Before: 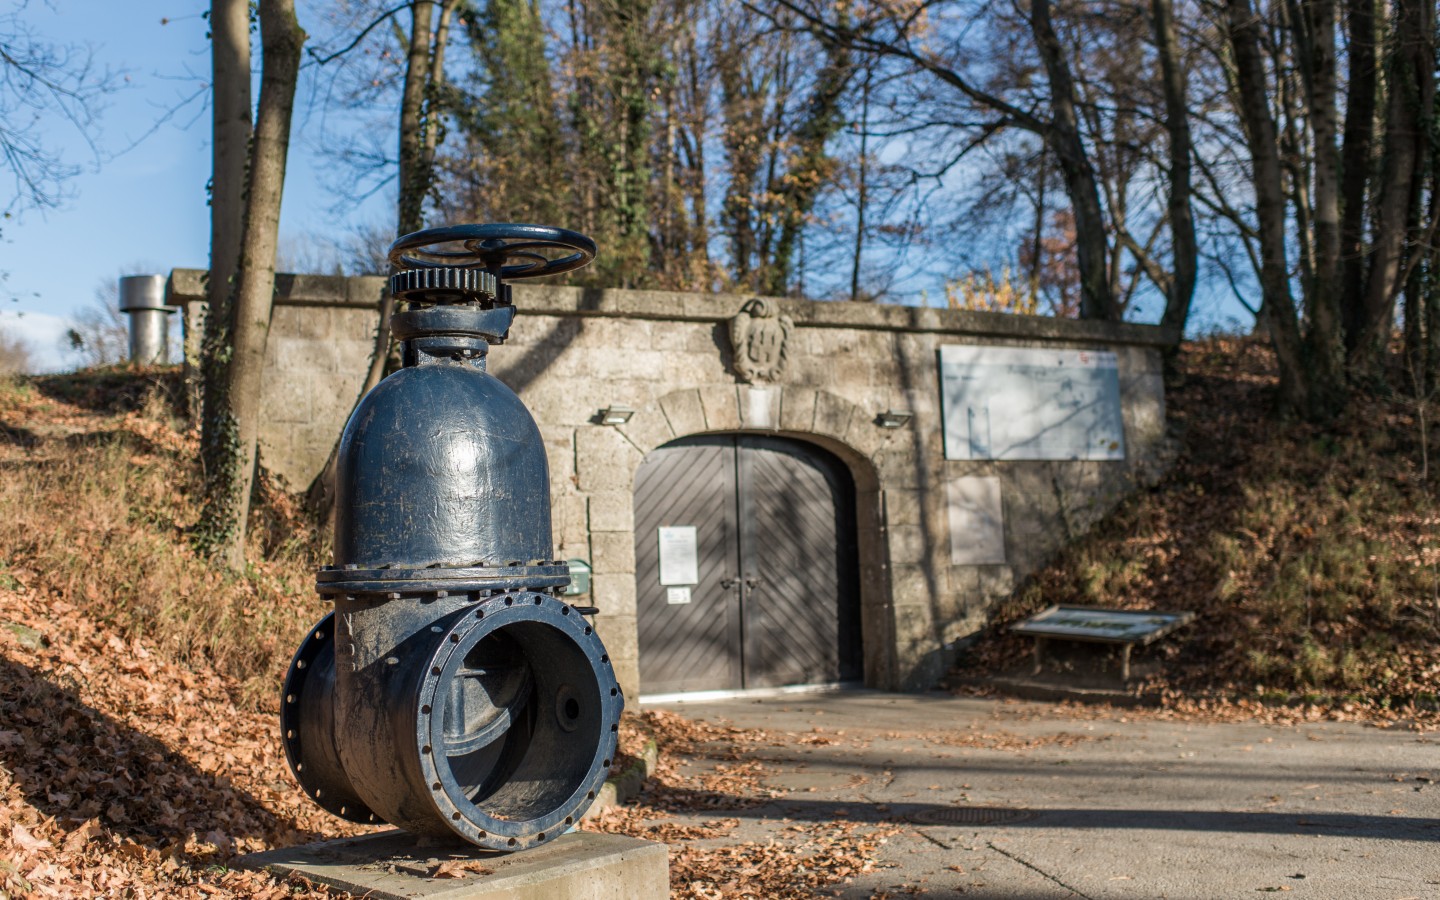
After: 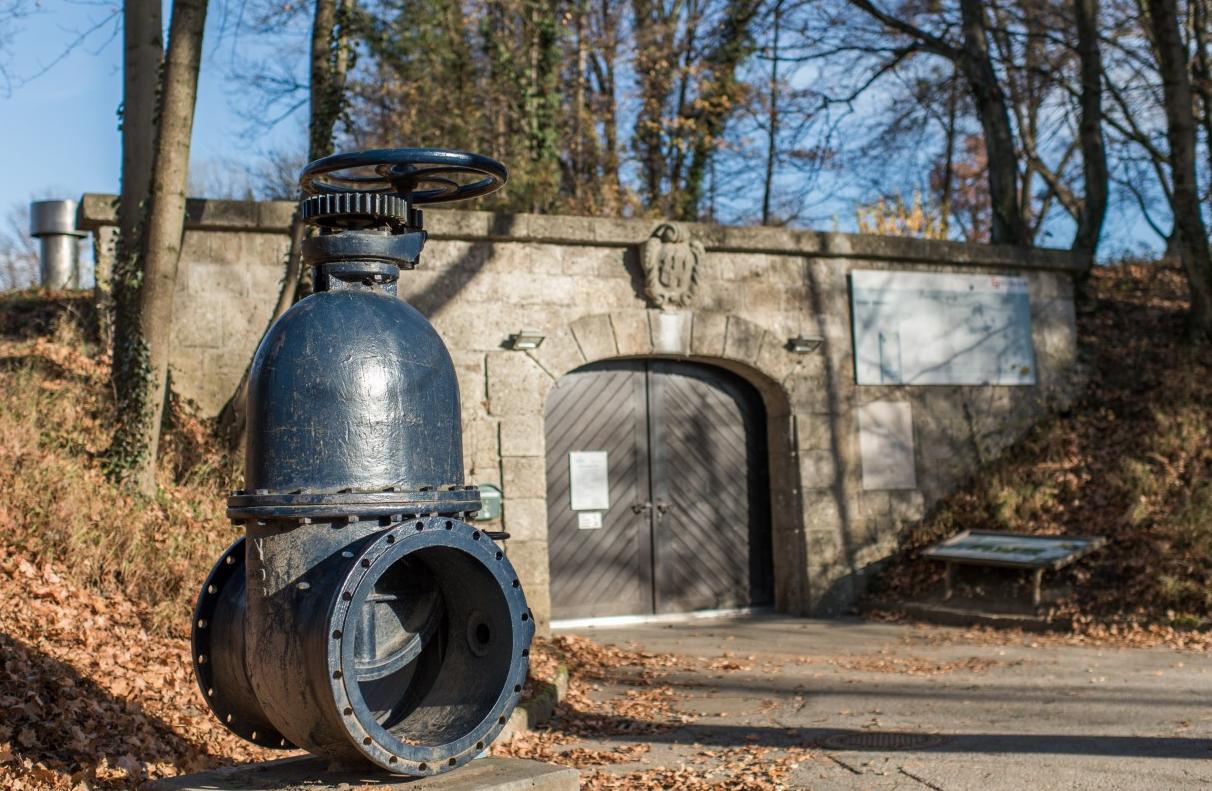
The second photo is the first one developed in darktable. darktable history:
crop: left 6.239%, top 8.345%, right 9.528%, bottom 3.672%
